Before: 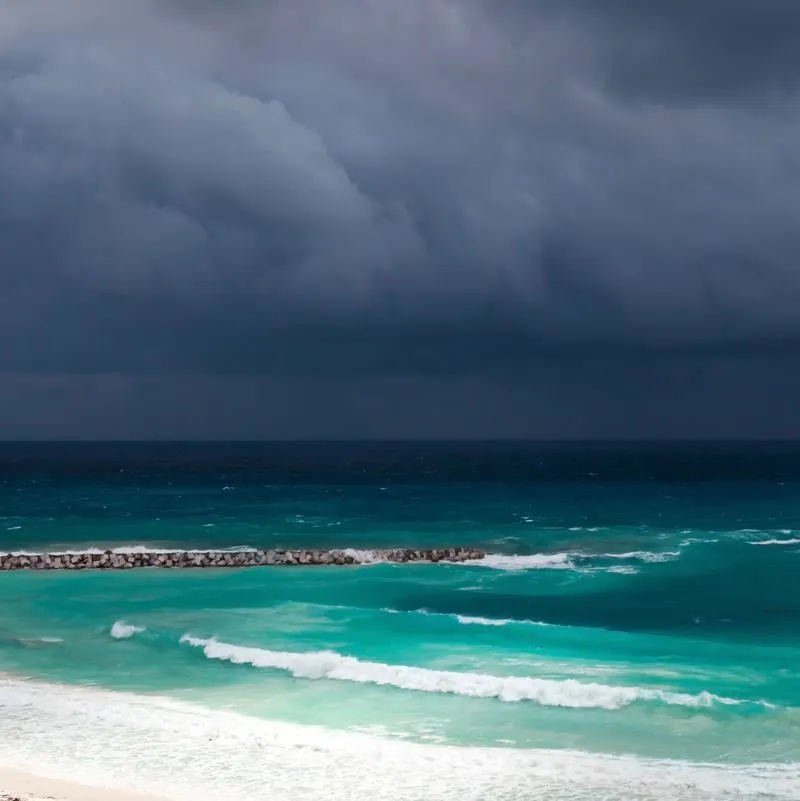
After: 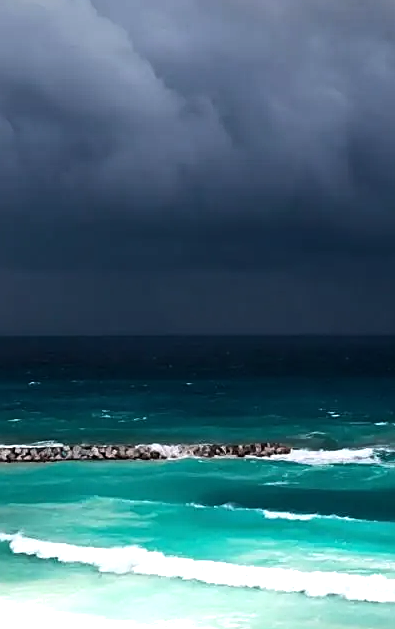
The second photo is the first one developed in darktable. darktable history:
crop and rotate: angle 0.02°, left 24.353%, top 13.219%, right 26.156%, bottom 8.224%
tone equalizer: -8 EV -0.75 EV, -7 EV -0.7 EV, -6 EV -0.6 EV, -5 EV -0.4 EV, -3 EV 0.4 EV, -2 EV 0.6 EV, -1 EV 0.7 EV, +0 EV 0.75 EV, edges refinement/feathering 500, mask exposure compensation -1.57 EV, preserve details no
sharpen: on, module defaults
